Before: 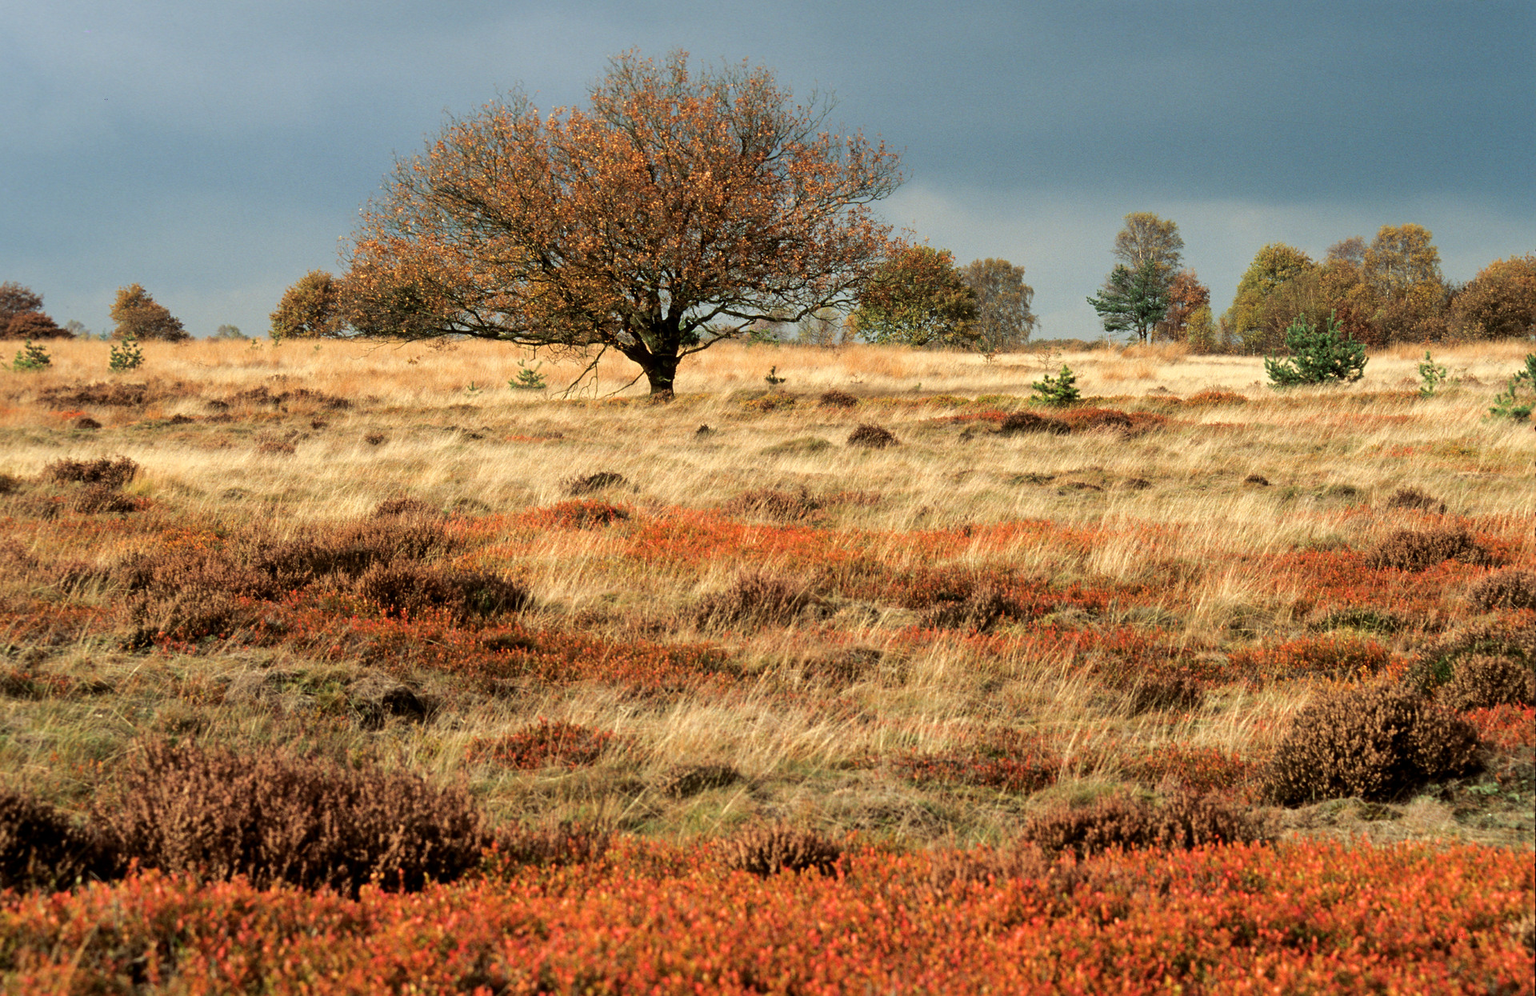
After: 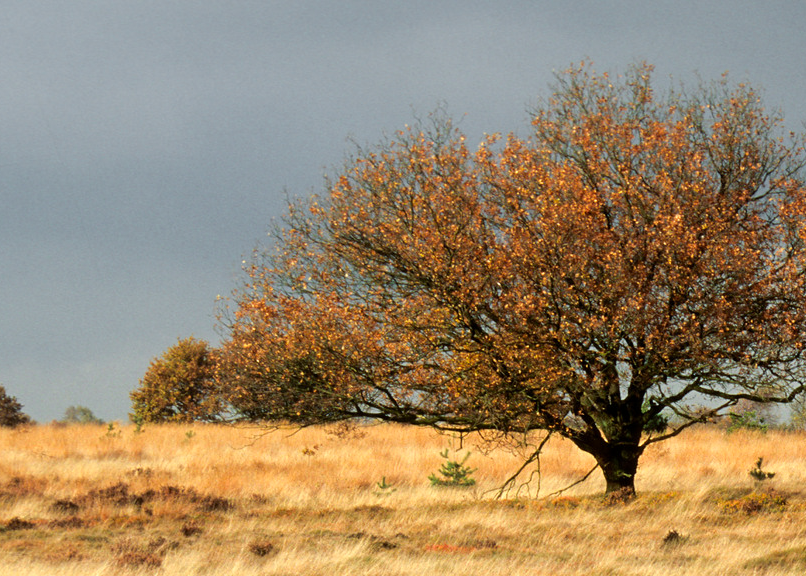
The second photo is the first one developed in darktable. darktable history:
crop and rotate: left 10.817%, top 0.062%, right 47.194%, bottom 53.626%
color zones: curves: ch1 [(0.25, 0.61) (0.75, 0.248)]
